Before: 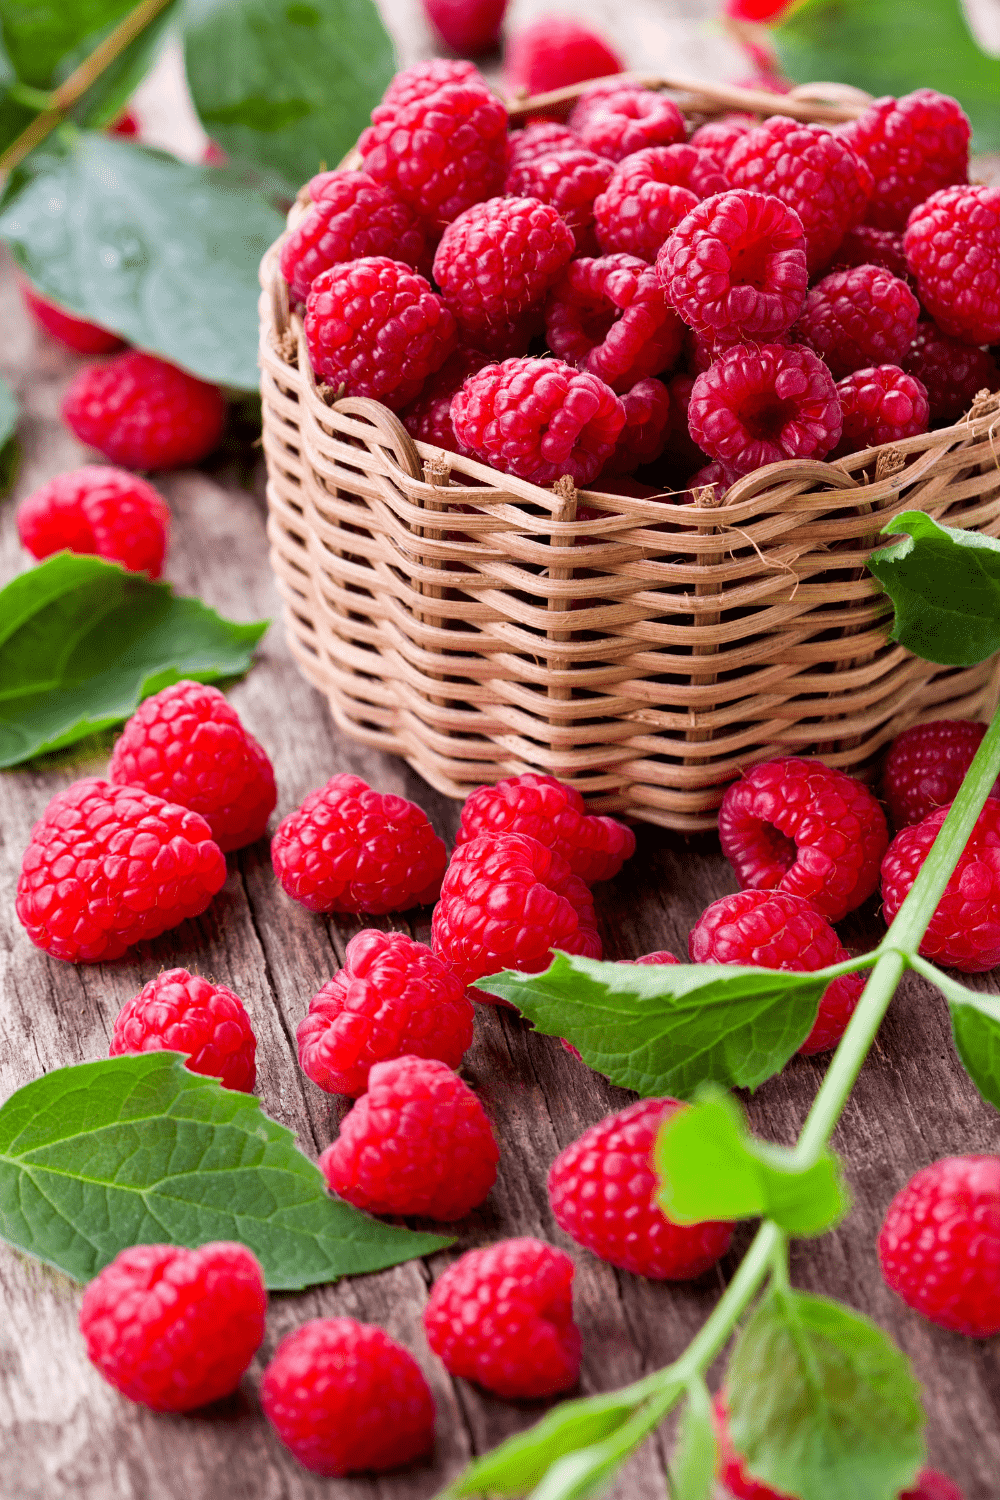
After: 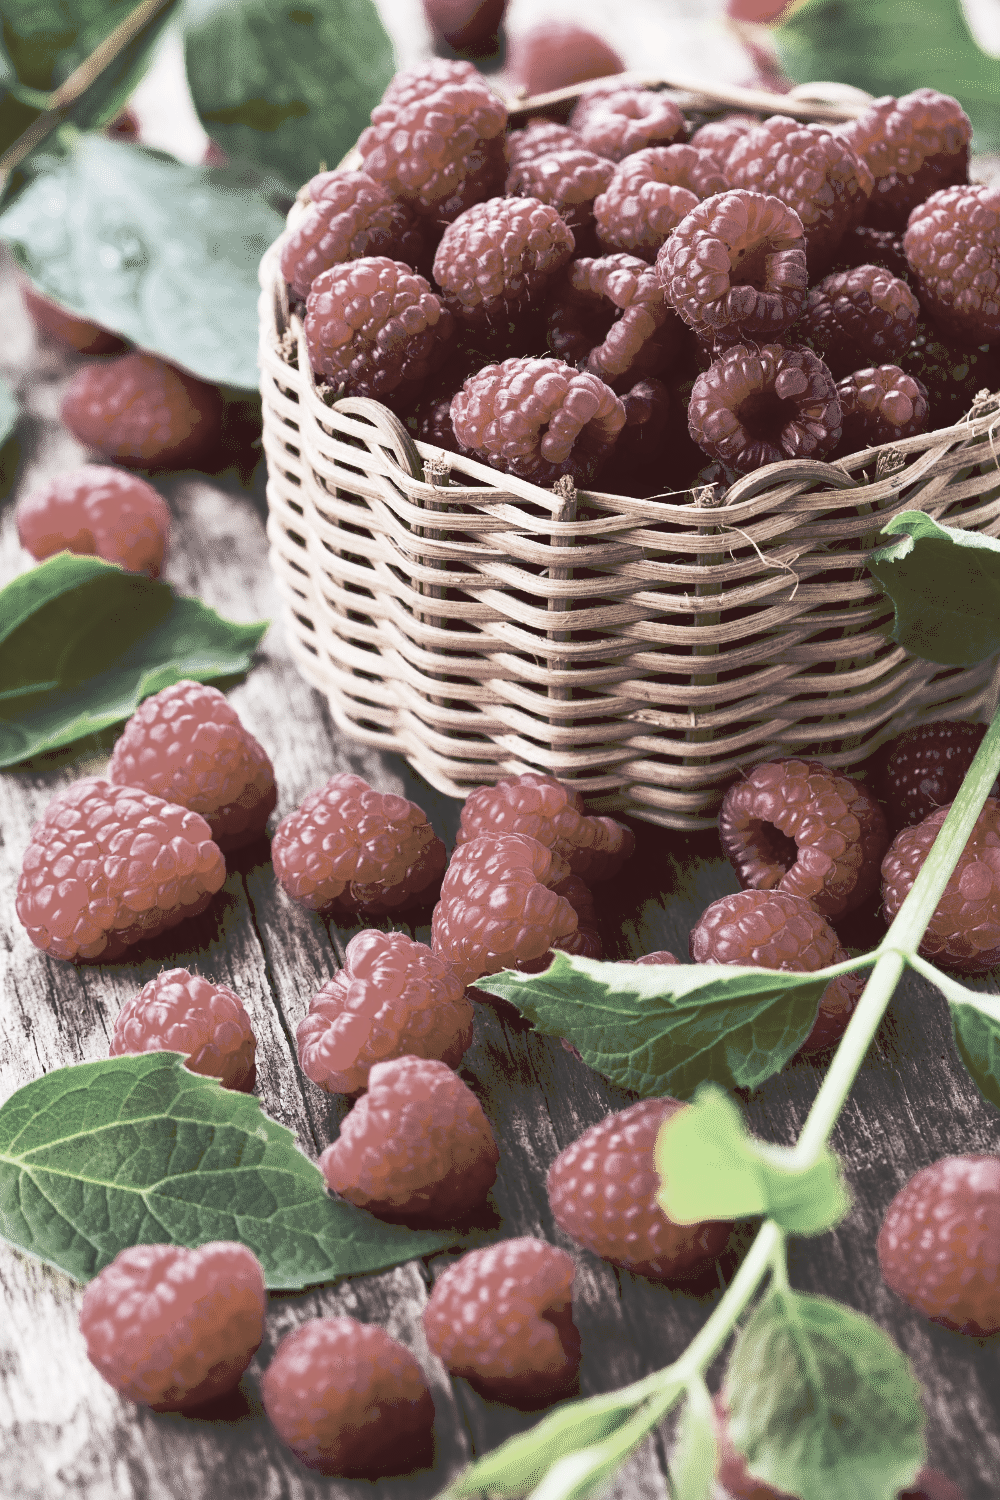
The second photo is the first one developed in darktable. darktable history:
color zones: curves: ch1 [(0.238, 0.163) (0.476, 0.2) (0.733, 0.322) (0.848, 0.134)]
tone curve: curves: ch0 [(0, 0) (0.003, 0.24) (0.011, 0.24) (0.025, 0.24) (0.044, 0.244) (0.069, 0.244) (0.1, 0.252) (0.136, 0.264) (0.177, 0.274) (0.224, 0.284) (0.277, 0.313) (0.335, 0.361) (0.399, 0.415) (0.468, 0.498) (0.543, 0.595) (0.623, 0.695) (0.709, 0.793) (0.801, 0.883) (0.898, 0.942) (1, 1)], preserve colors none
contrast brightness saturation: contrast 0.21, brightness -0.11, saturation 0.21
